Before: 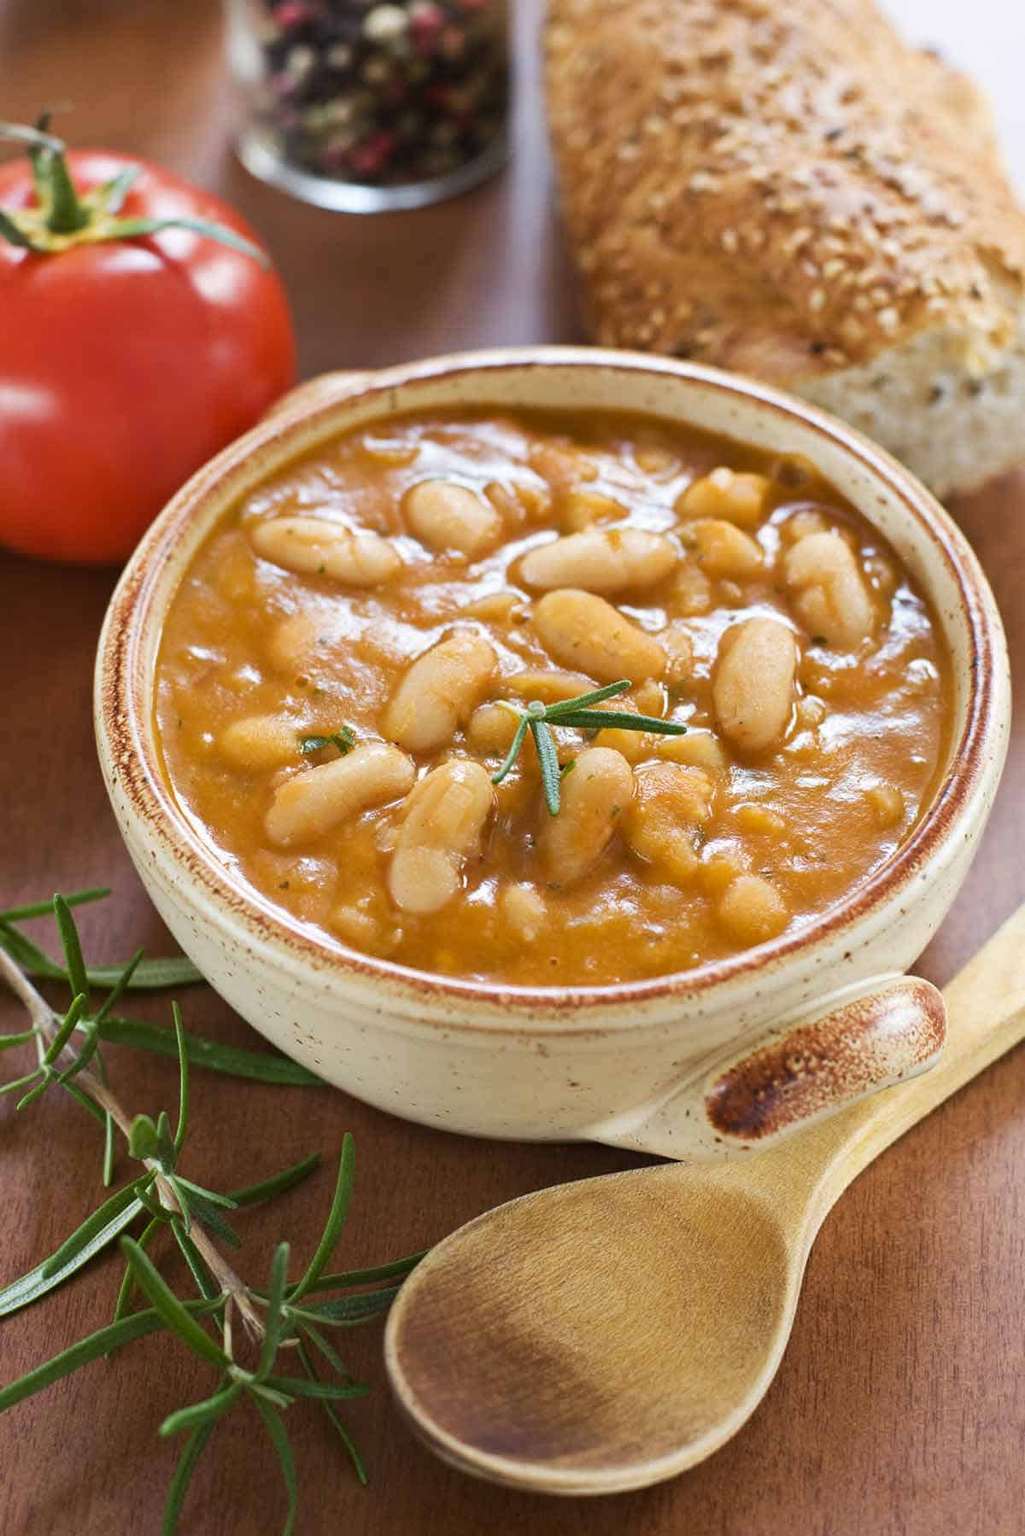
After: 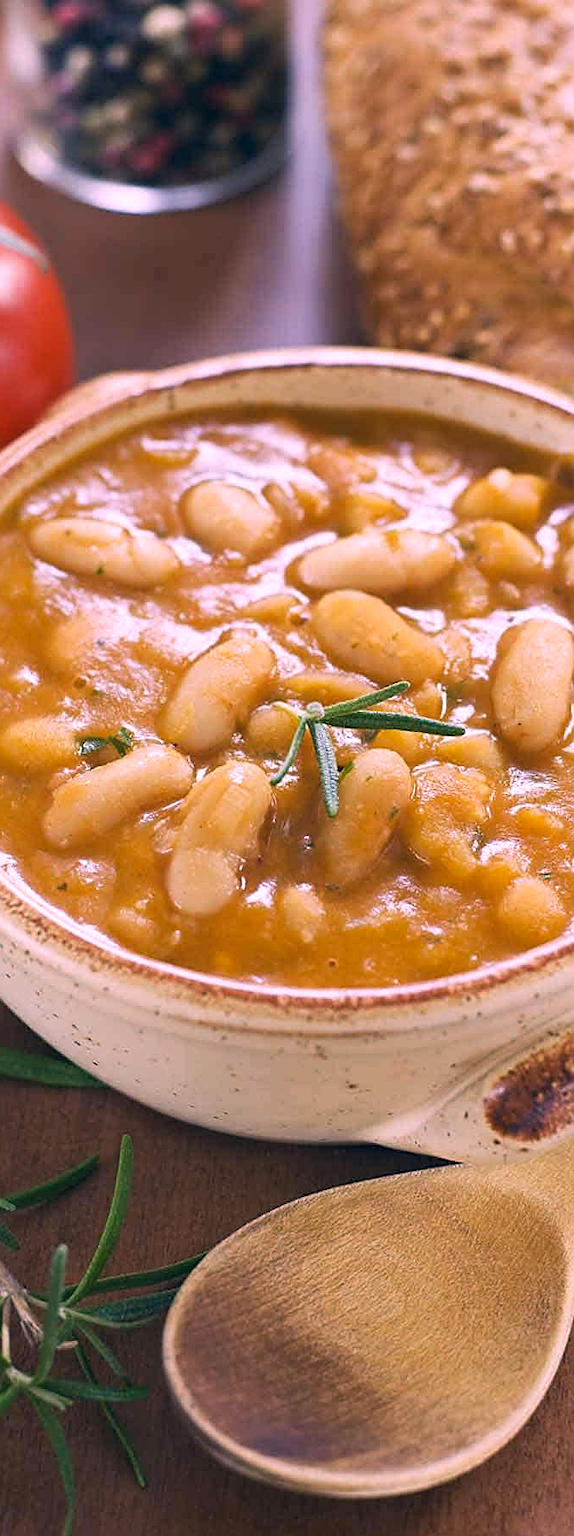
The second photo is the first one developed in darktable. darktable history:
sharpen: on, module defaults
crop: left 21.674%, right 22.086%
white balance: red 1.042, blue 1.17
color correction: highlights a* 10.32, highlights b* 14.66, shadows a* -9.59, shadows b* -15.02
